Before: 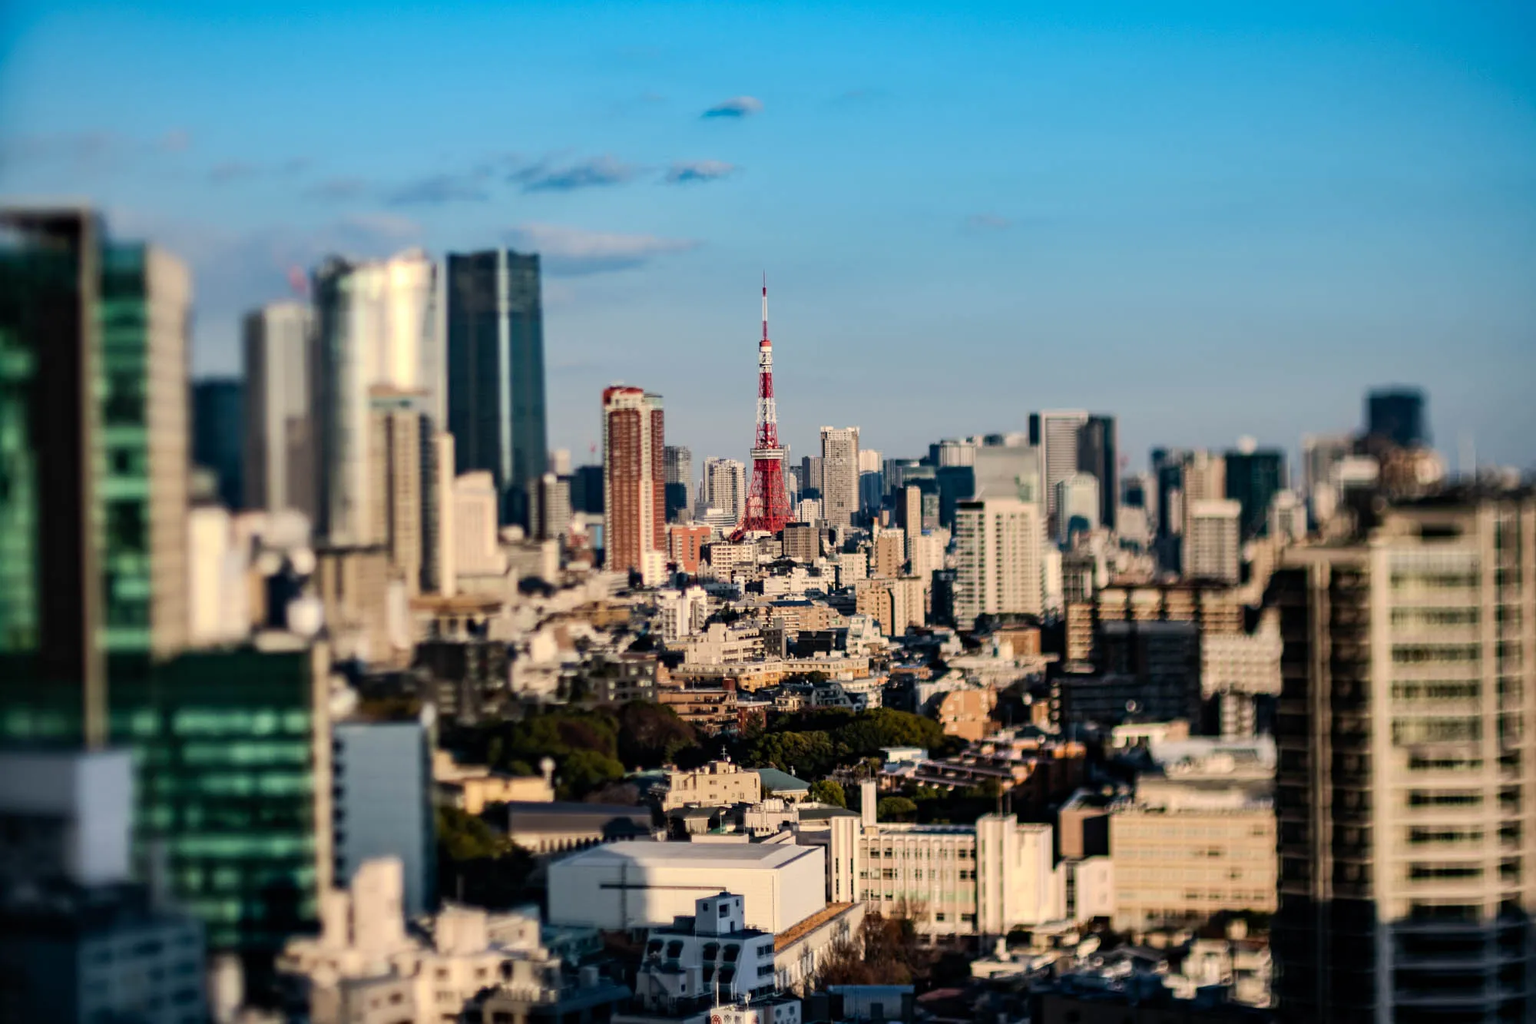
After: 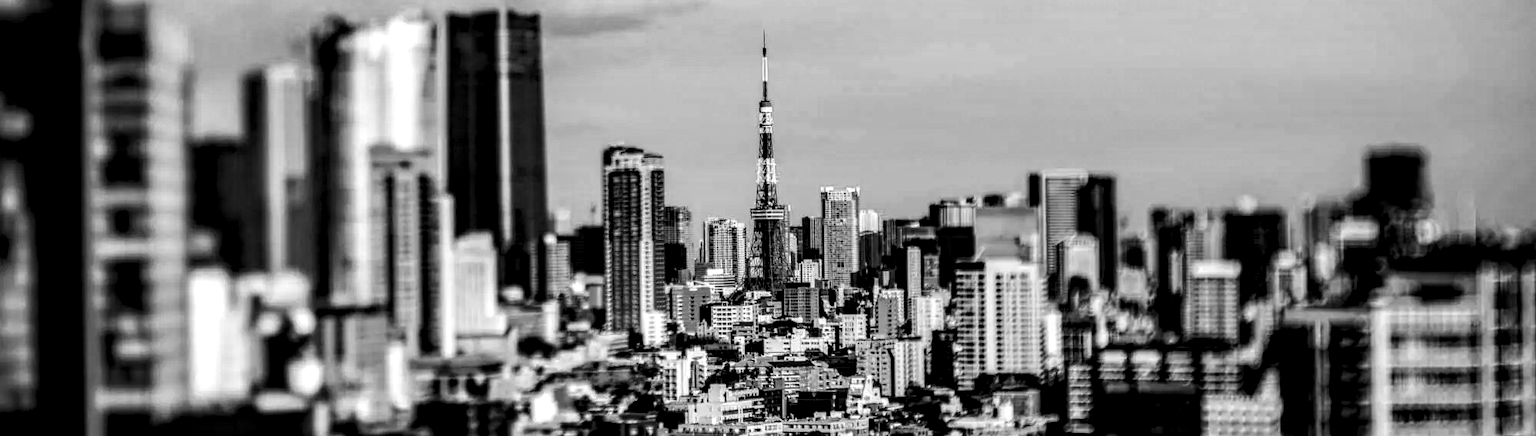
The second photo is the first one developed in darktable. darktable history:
contrast brightness saturation: contrast 0.133, brightness -0.065, saturation 0.16
local contrast: highlights 22%, detail 198%
color calibration: output gray [0.253, 0.26, 0.487, 0], illuminant Planckian (black body), x 0.368, y 0.361, temperature 4275.37 K
crop and rotate: top 23.476%, bottom 33.83%
tone curve: curves: ch0 [(0, 0) (0.003, 0.003) (0.011, 0.012) (0.025, 0.026) (0.044, 0.047) (0.069, 0.073) (0.1, 0.105) (0.136, 0.143) (0.177, 0.187) (0.224, 0.237) (0.277, 0.293) (0.335, 0.354) (0.399, 0.422) (0.468, 0.495) (0.543, 0.574) (0.623, 0.659) (0.709, 0.749) (0.801, 0.846) (0.898, 0.932) (1, 1)], preserve colors none
